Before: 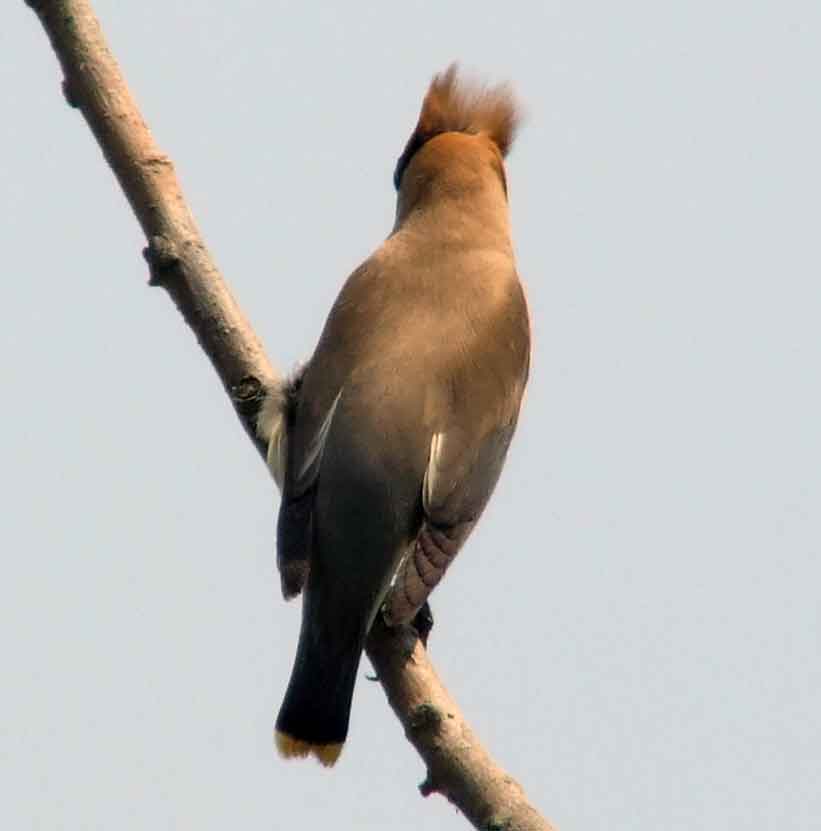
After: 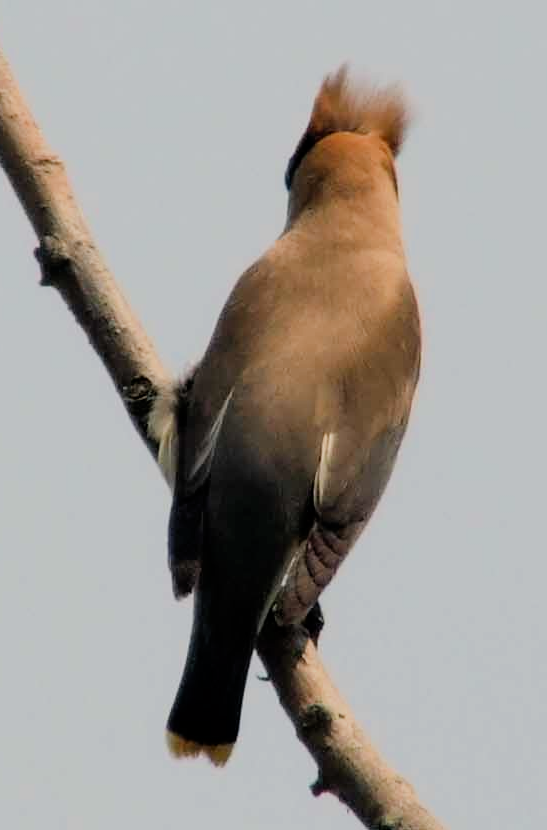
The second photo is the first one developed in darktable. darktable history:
filmic rgb: black relative exposure -8.34 EV, white relative exposure 4.68 EV, hardness 3.83
crop and rotate: left 13.339%, right 19.993%
